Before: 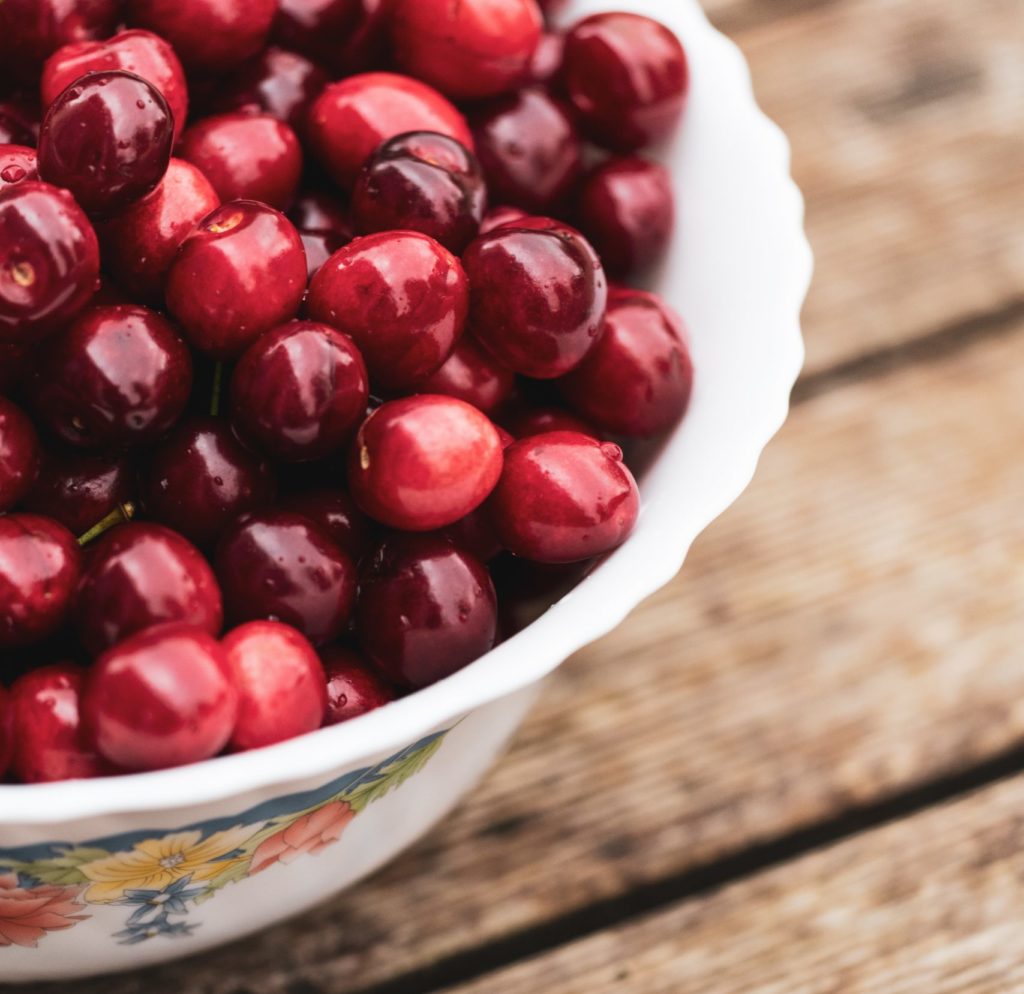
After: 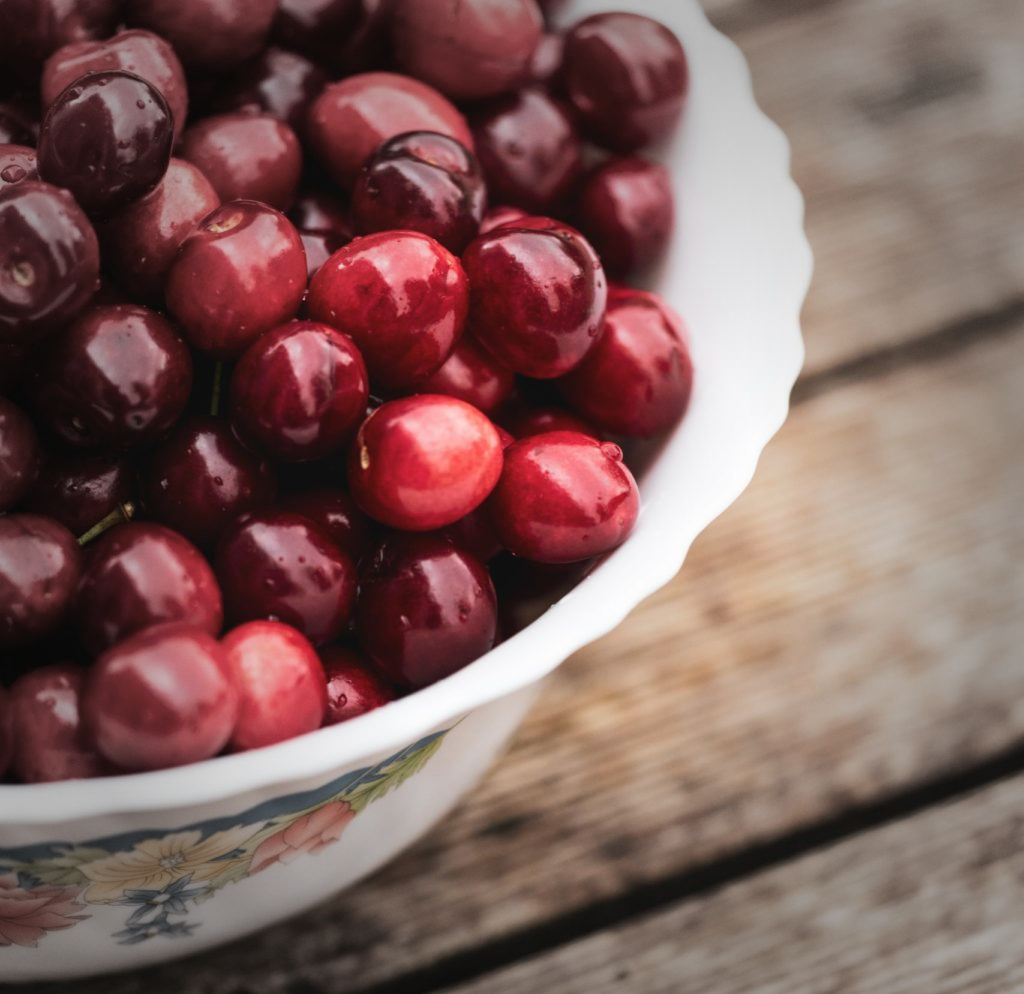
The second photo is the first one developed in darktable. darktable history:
sharpen: radius 5.325, amount 0.312, threshold 26.433
vignetting: fall-off start 48.41%, automatic ratio true, width/height ratio 1.29, unbound false
